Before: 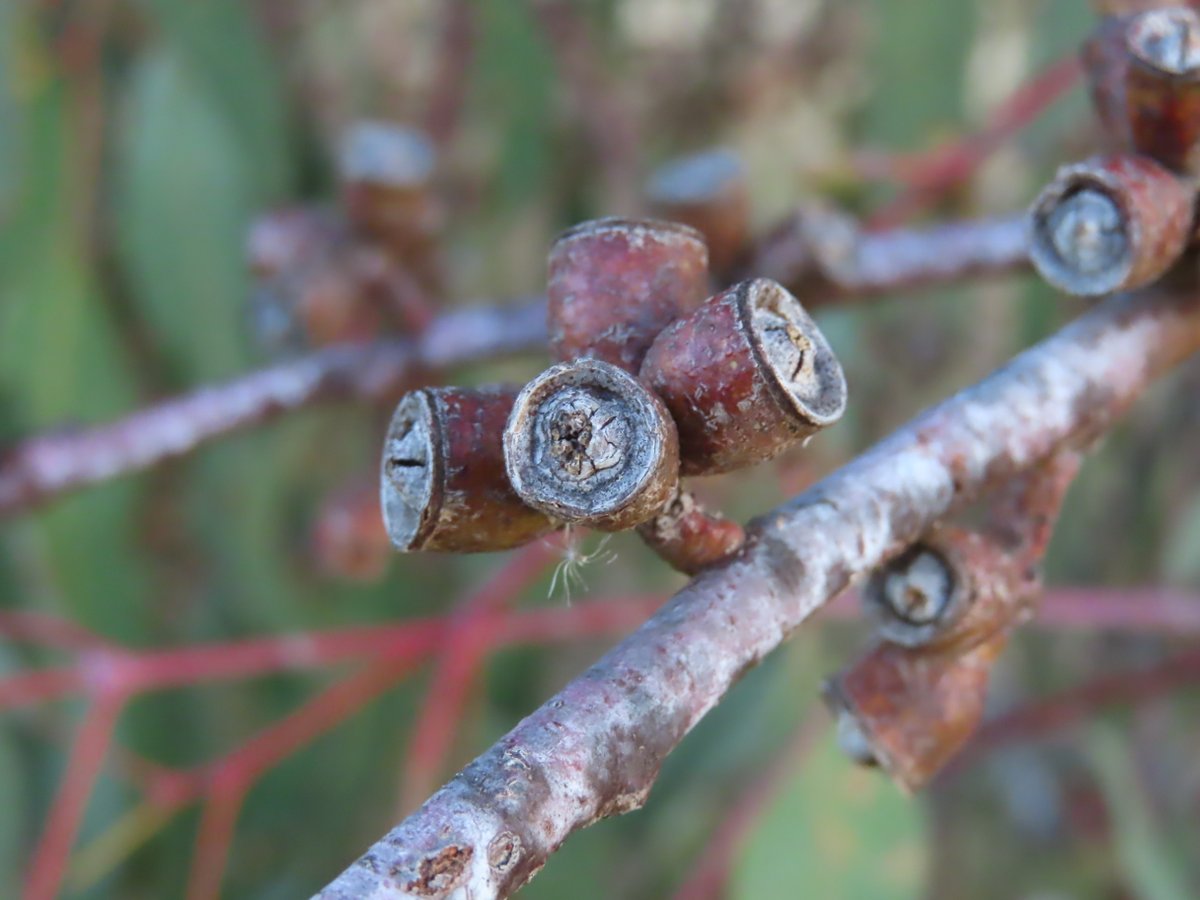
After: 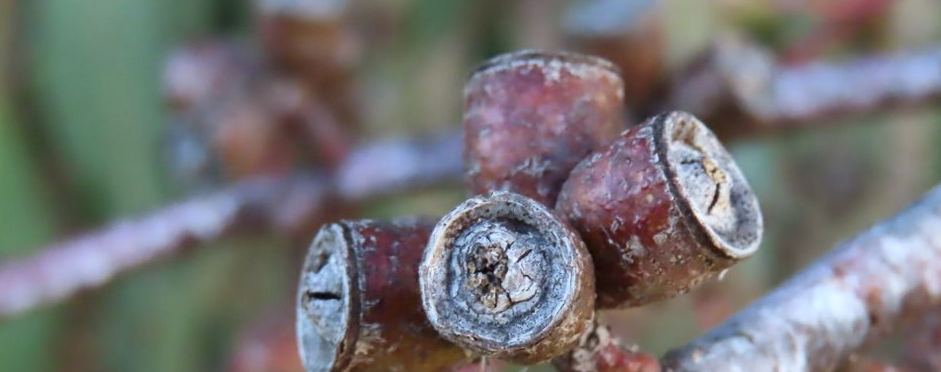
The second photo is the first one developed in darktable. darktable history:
crop: left 7.014%, top 18.659%, right 14.504%, bottom 39.94%
local contrast: mode bilateral grid, contrast 20, coarseness 50, detail 141%, midtone range 0.2
